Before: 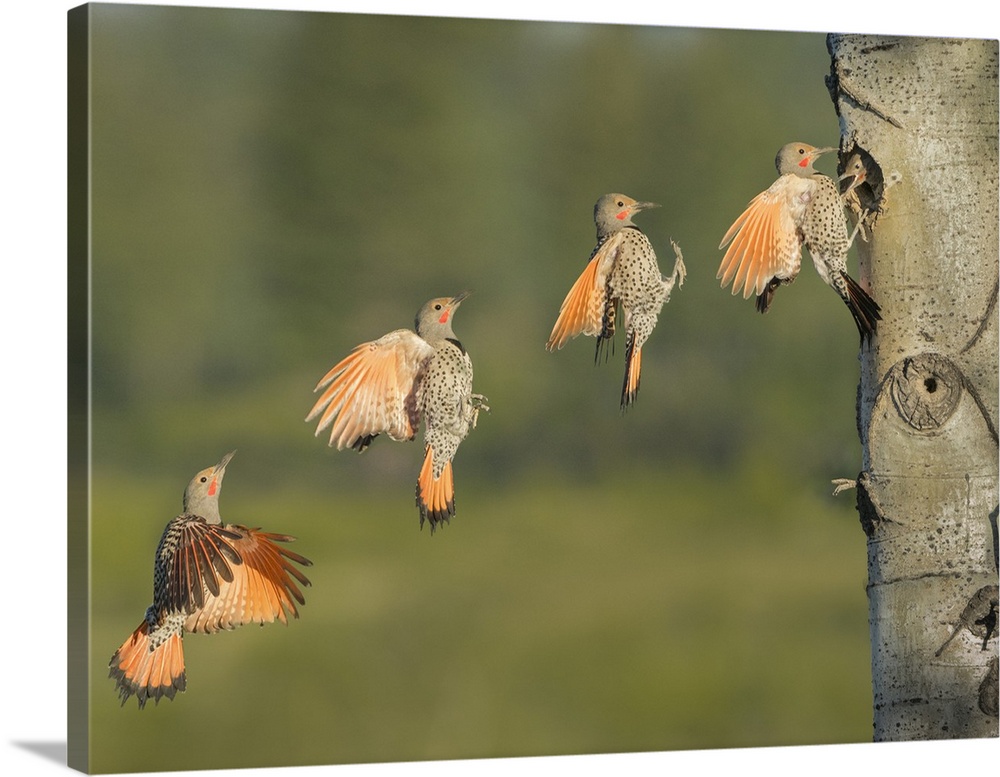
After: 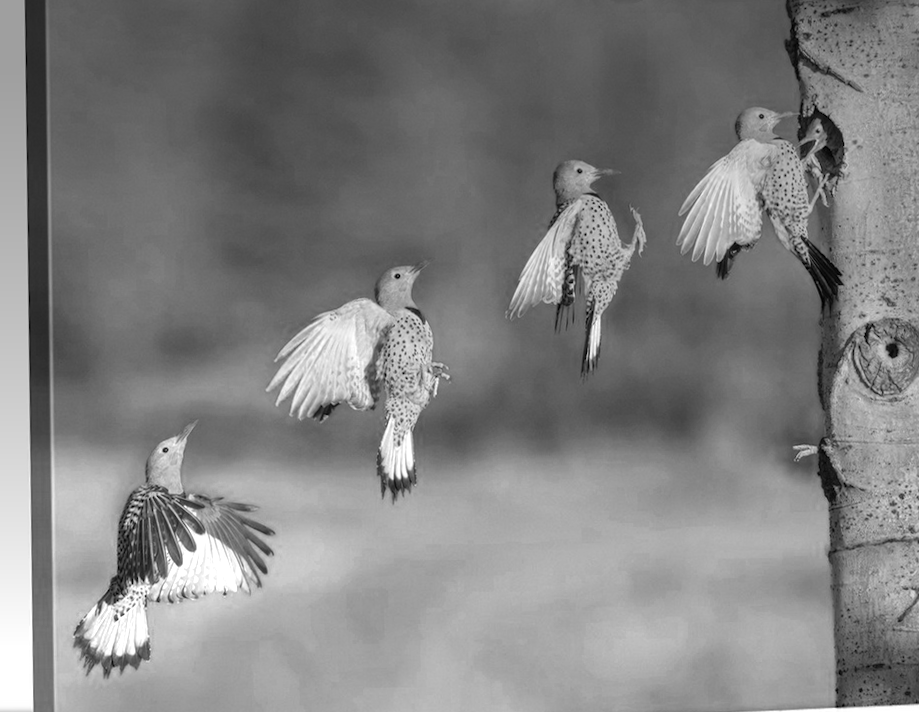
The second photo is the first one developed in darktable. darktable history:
crop and rotate: angle -1.69°
color zones: curves: ch0 [(0, 0.554) (0.146, 0.662) (0.293, 0.86) (0.503, 0.774) (0.637, 0.106) (0.74, 0.072) (0.866, 0.488) (0.998, 0.569)]; ch1 [(0, 0) (0.143, 0) (0.286, 0) (0.429, 0) (0.571, 0) (0.714, 0) (0.857, 0)]
graduated density: hue 238.83°, saturation 50%
rotate and perspective: rotation -2.12°, lens shift (vertical) 0.009, lens shift (horizontal) -0.008, automatic cropping original format, crop left 0.036, crop right 0.964, crop top 0.05, crop bottom 0.959
